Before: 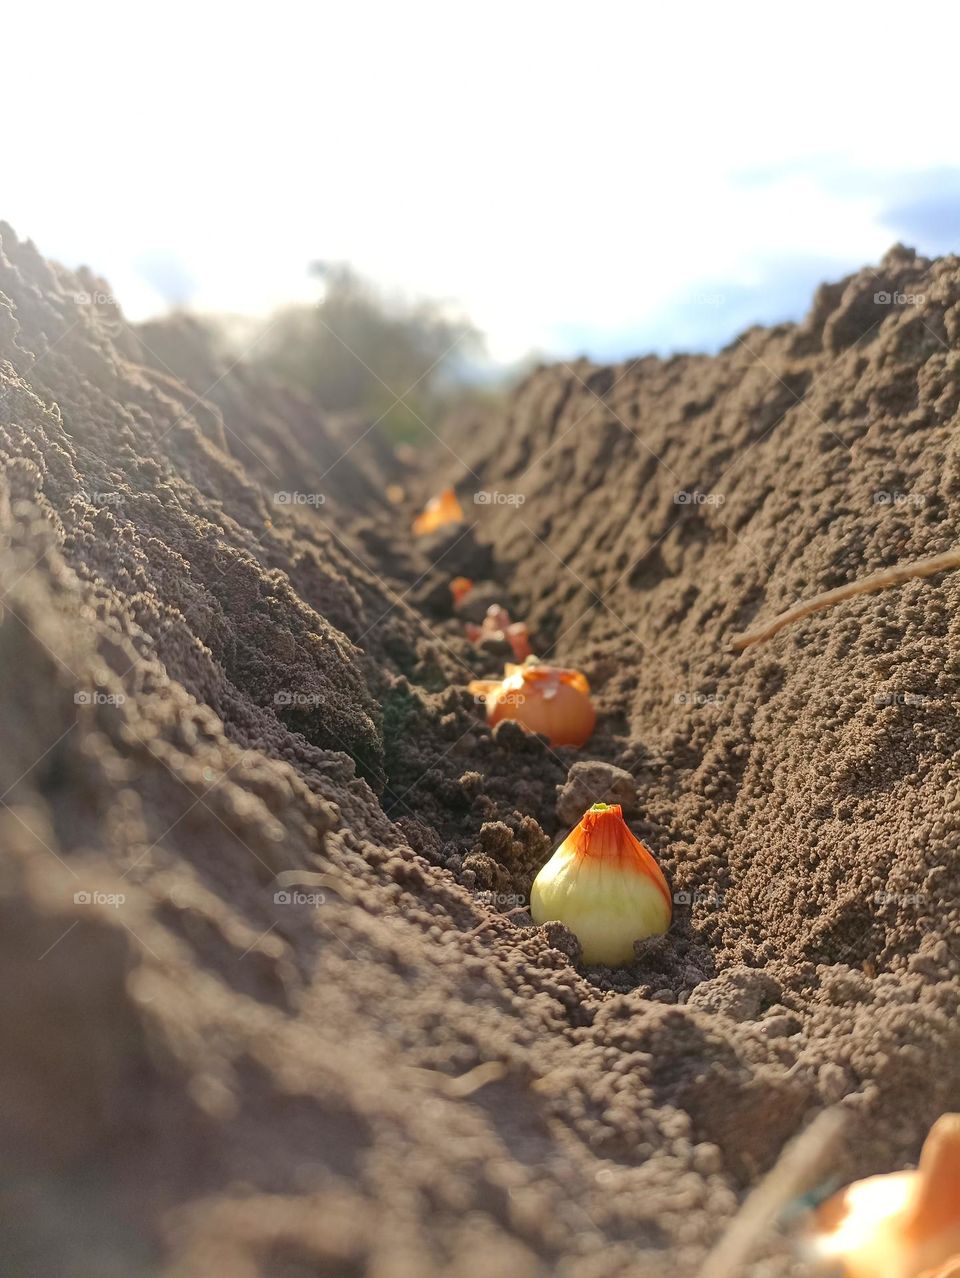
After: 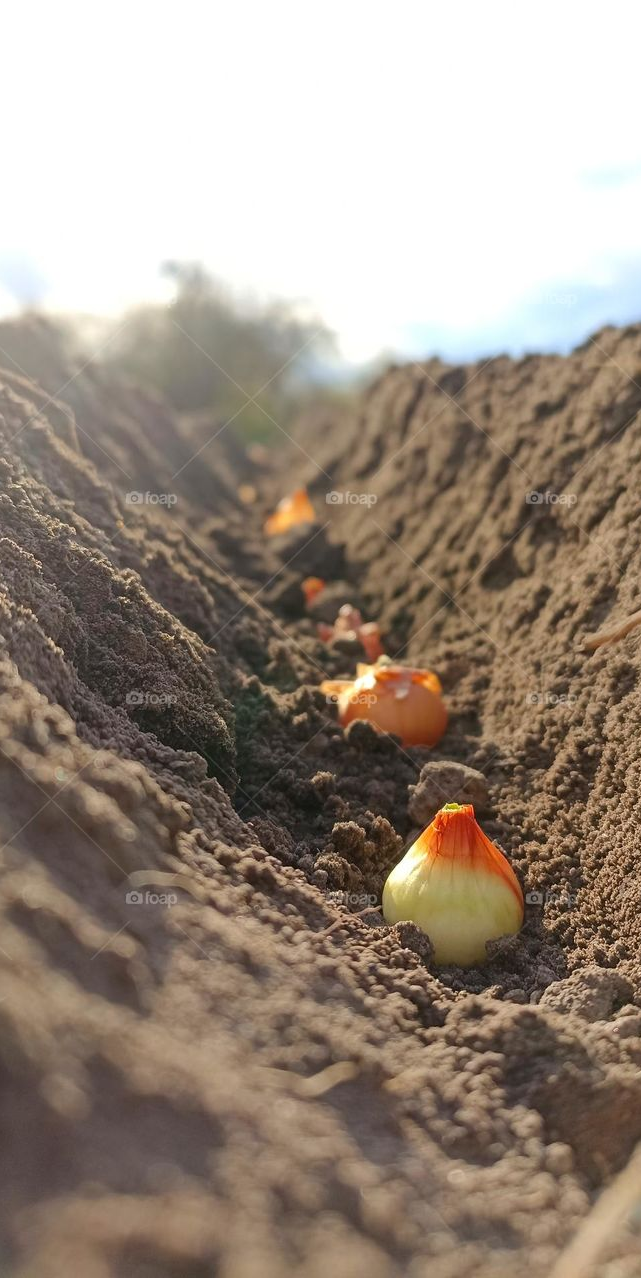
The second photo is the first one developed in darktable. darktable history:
crop: left 15.423%, right 17.752%
